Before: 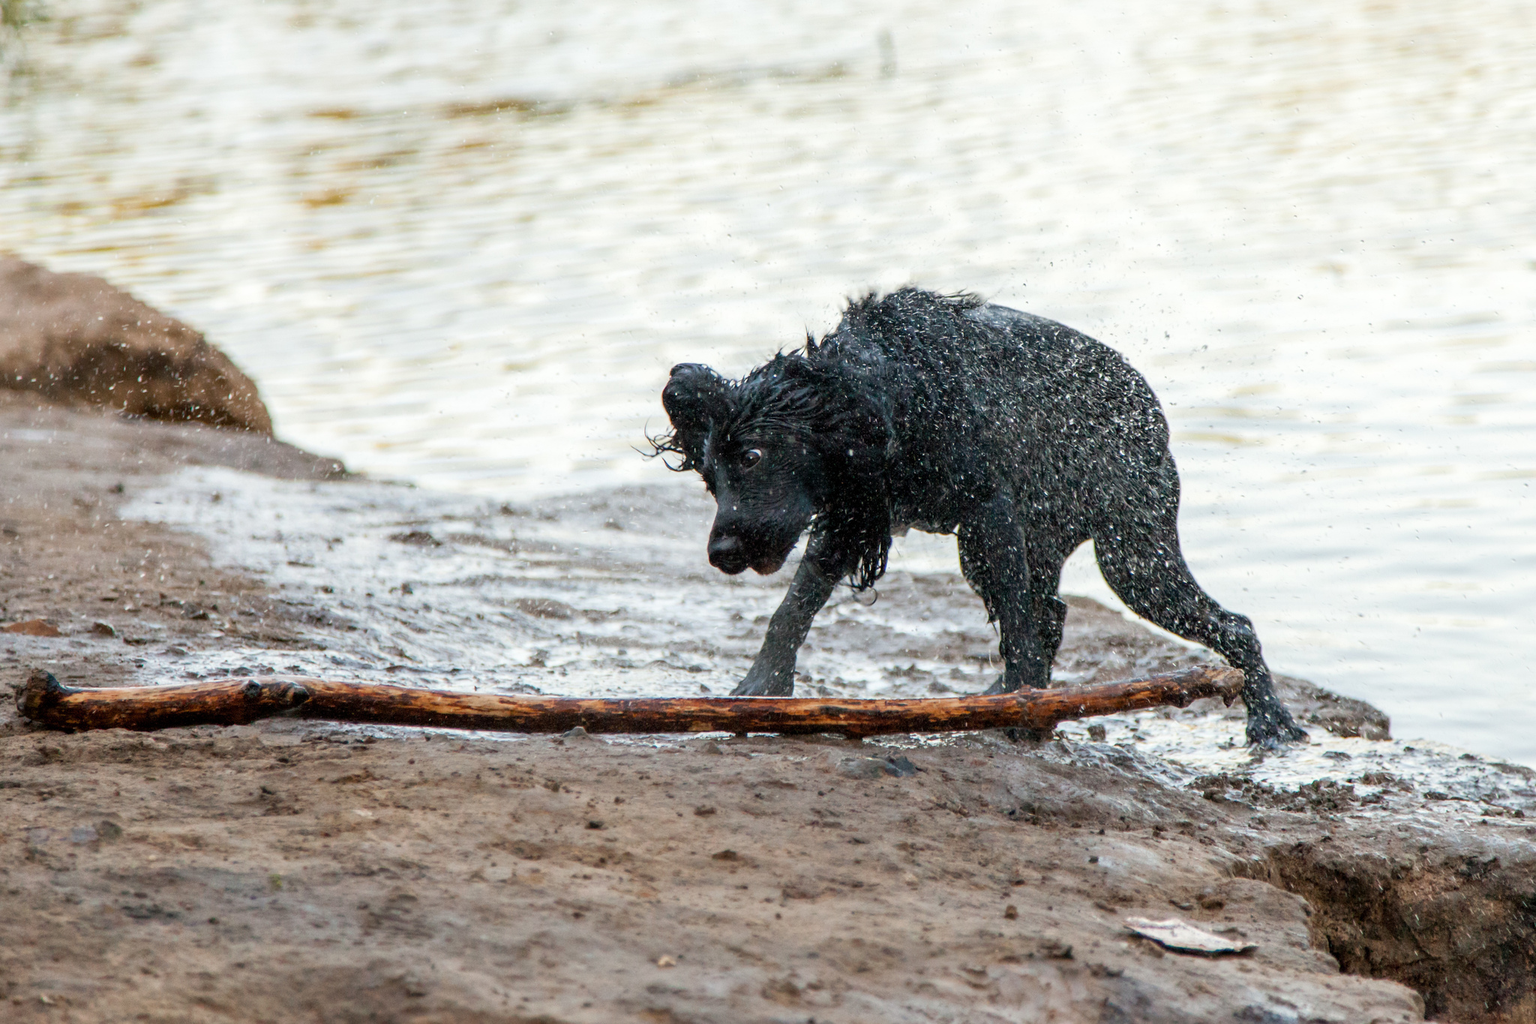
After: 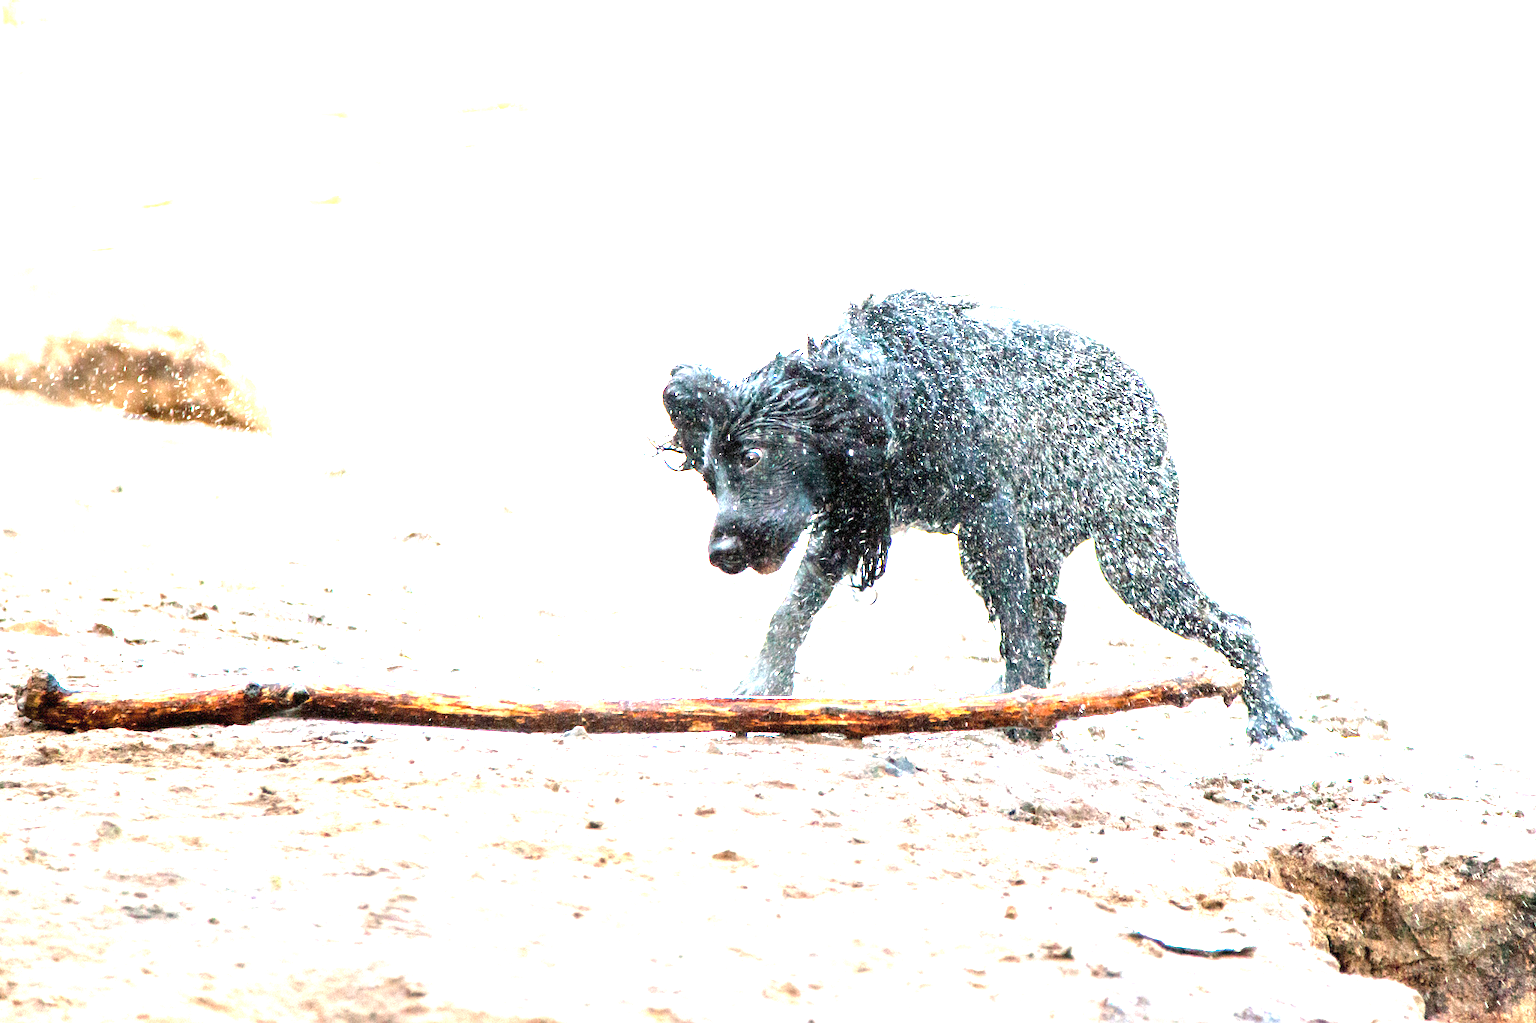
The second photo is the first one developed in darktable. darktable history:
tone equalizer: edges refinement/feathering 500, mask exposure compensation -1.57 EV, preserve details no
exposure: exposure 2.929 EV, compensate highlight preservation false
